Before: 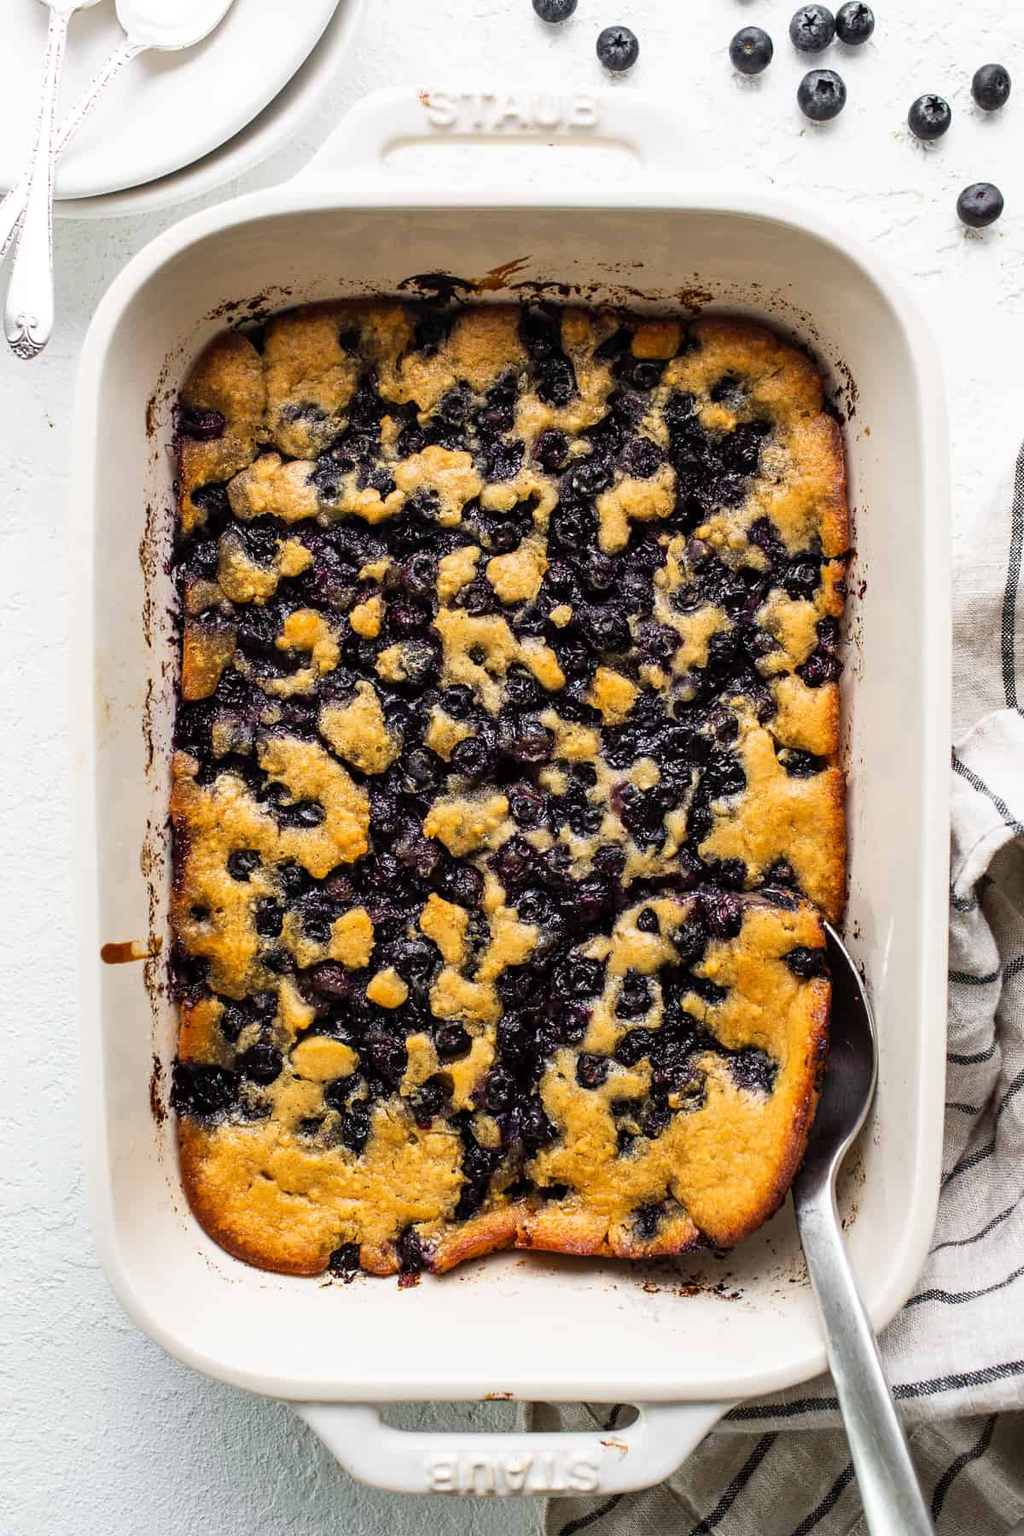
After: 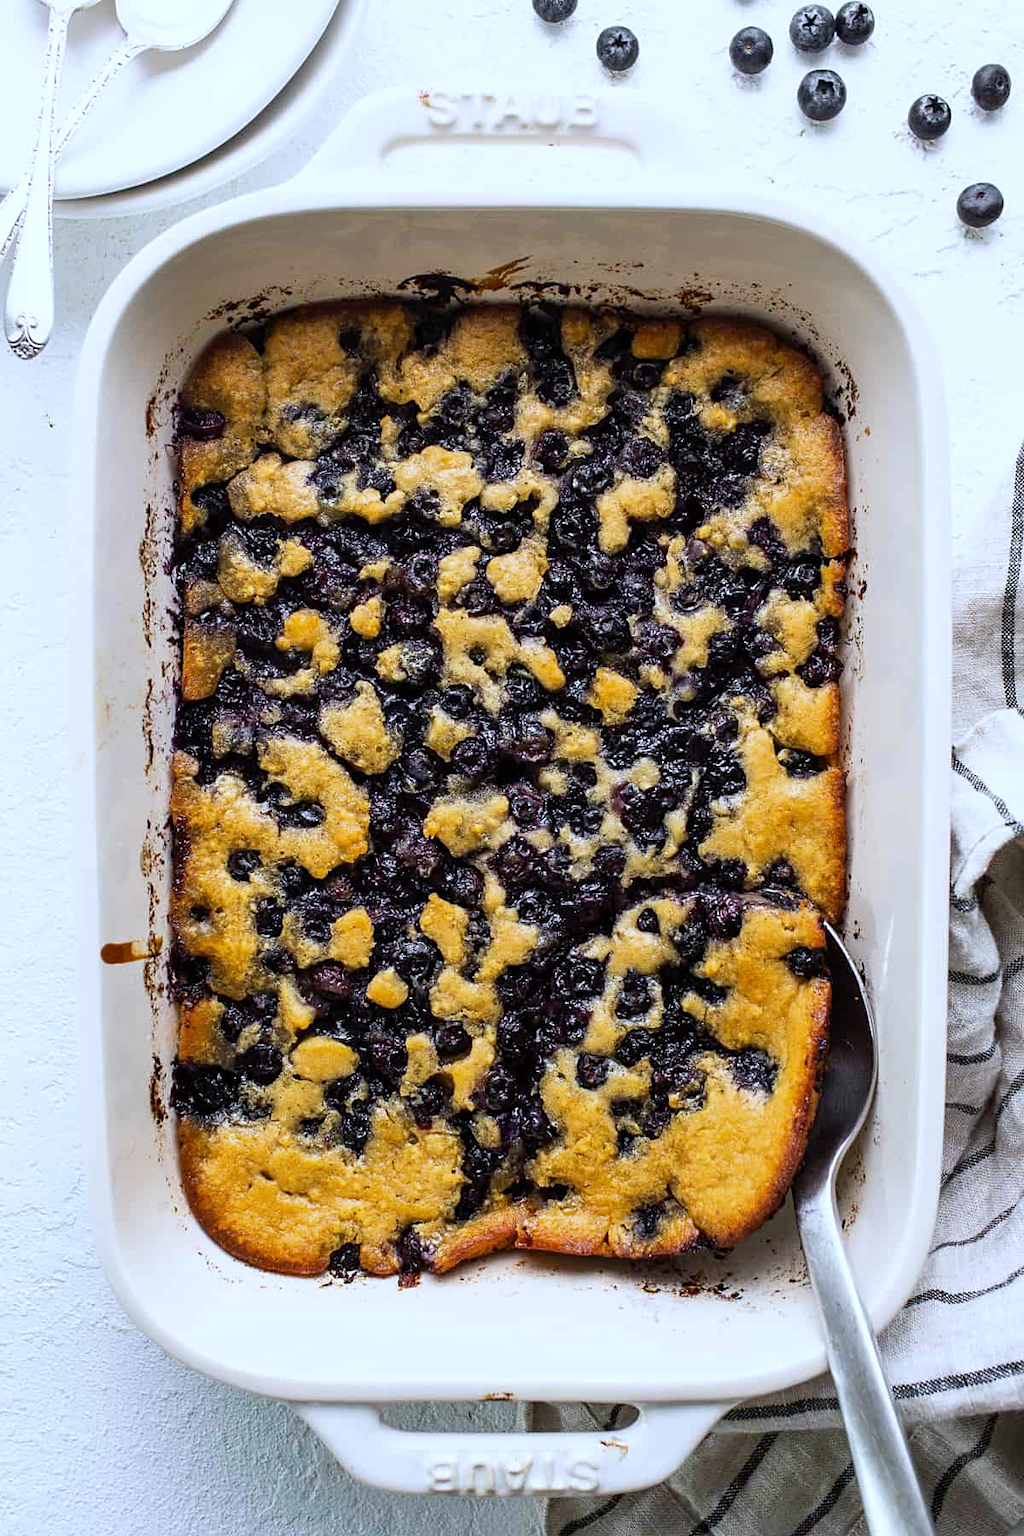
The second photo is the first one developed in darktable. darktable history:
sharpen: amount 0.2
white balance: red 0.931, blue 1.11
